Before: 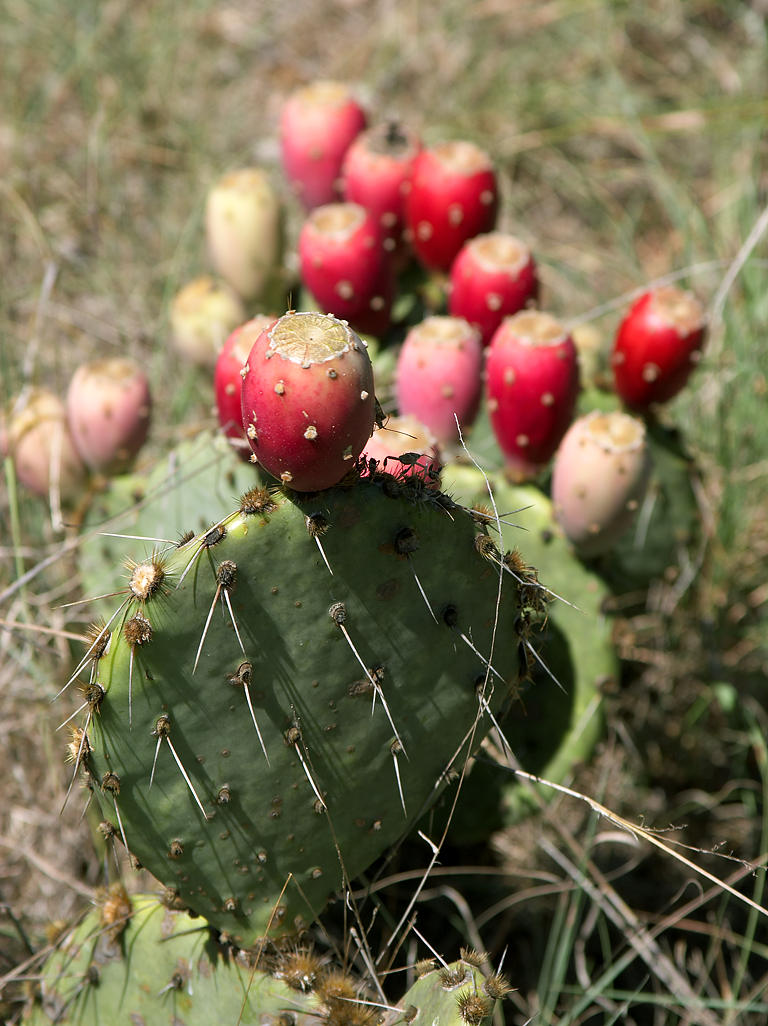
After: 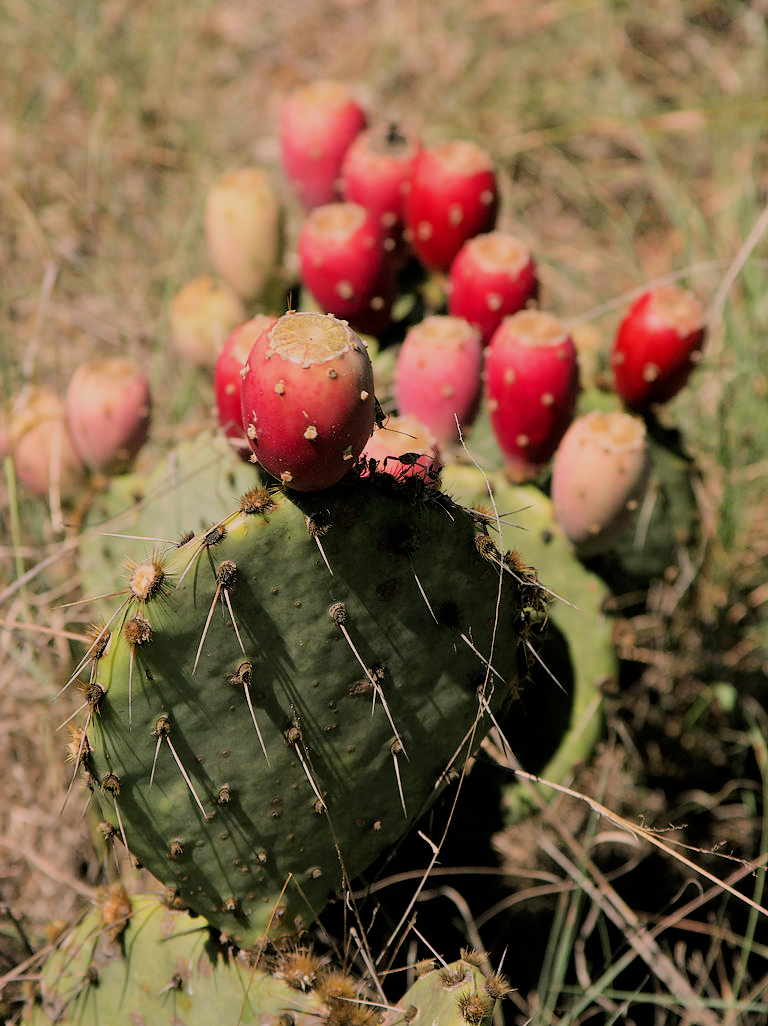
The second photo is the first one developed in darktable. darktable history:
filmic rgb: black relative exposure -6.15 EV, white relative exposure 6.96 EV, hardness 2.23, color science v6 (2022)
white balance: red 1.127, blue 0.943
